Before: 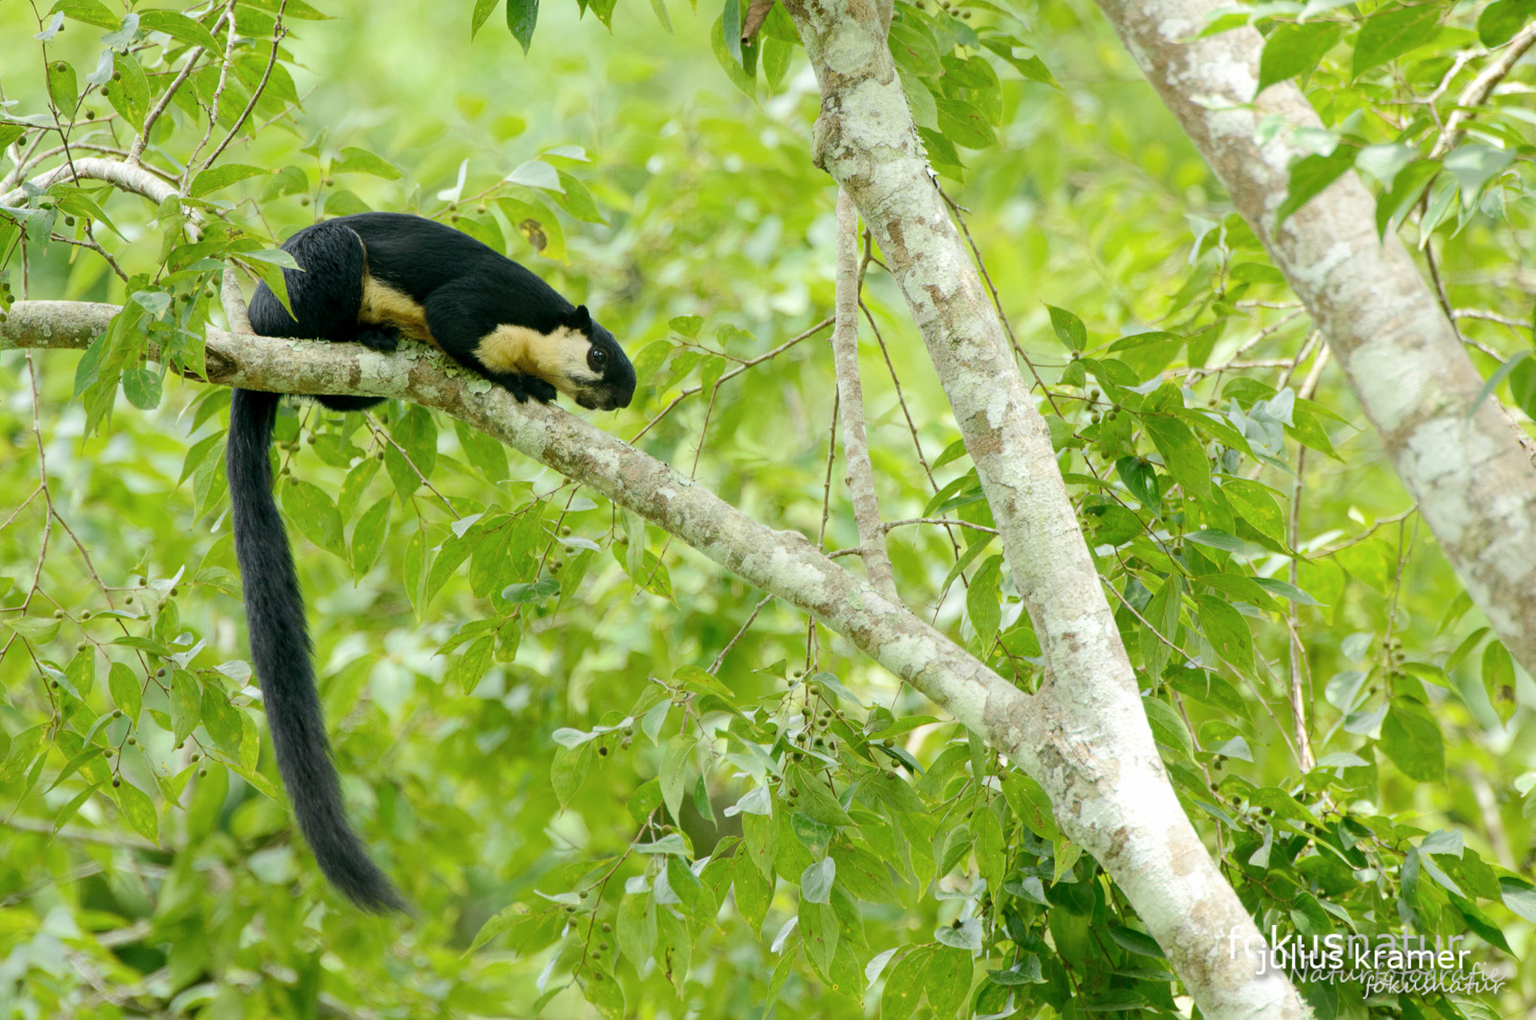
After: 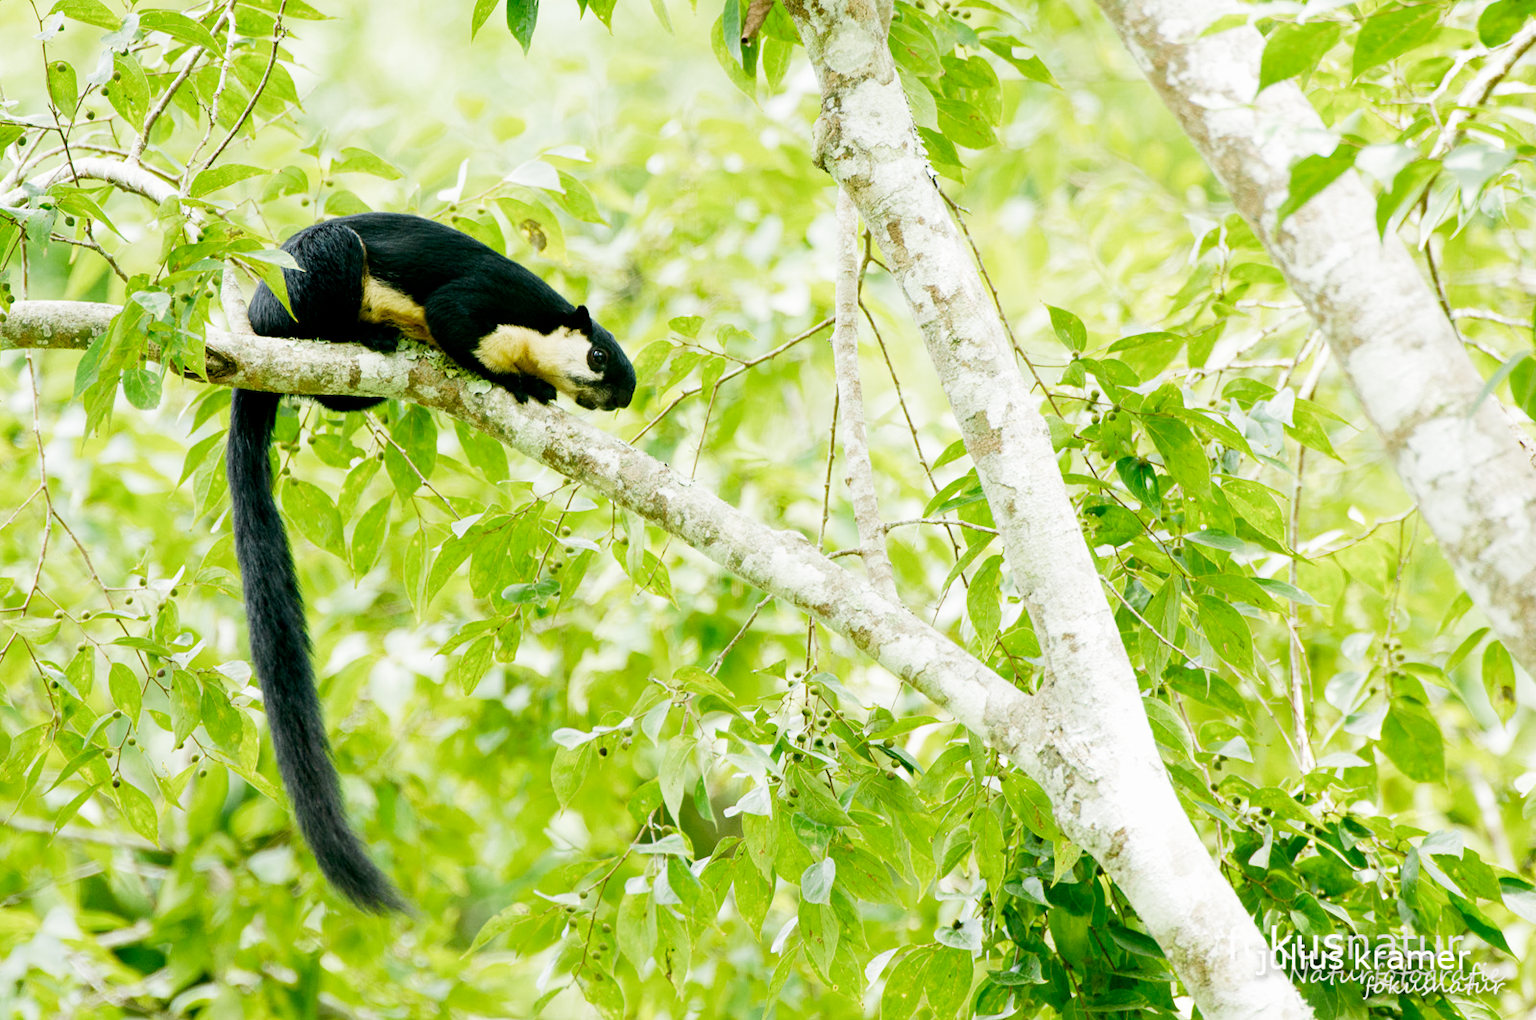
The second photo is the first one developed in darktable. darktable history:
exposure: exposure 0.078 EV, compensate highlight preservation false
tone equalizer: on, module defaults
filmic rgb: middle gray luminance 12.74%, black relative exposure -10.13 EV, white relative exposure 3.47 EV, threshold 6 EV, target black luminance 0%, hardness 5.74, latitude 44.69%, contrast 1.221, highlights saturation mix 5%, shadows ↔ highlights balance 26.78%, add noise in highlights 0, preserve chrominance no, color science v3 (2019), use custom middle-gray values true, iterations of high-quality reconstruction 0, contrast in highlights soft, enable highlight reconstruction true
